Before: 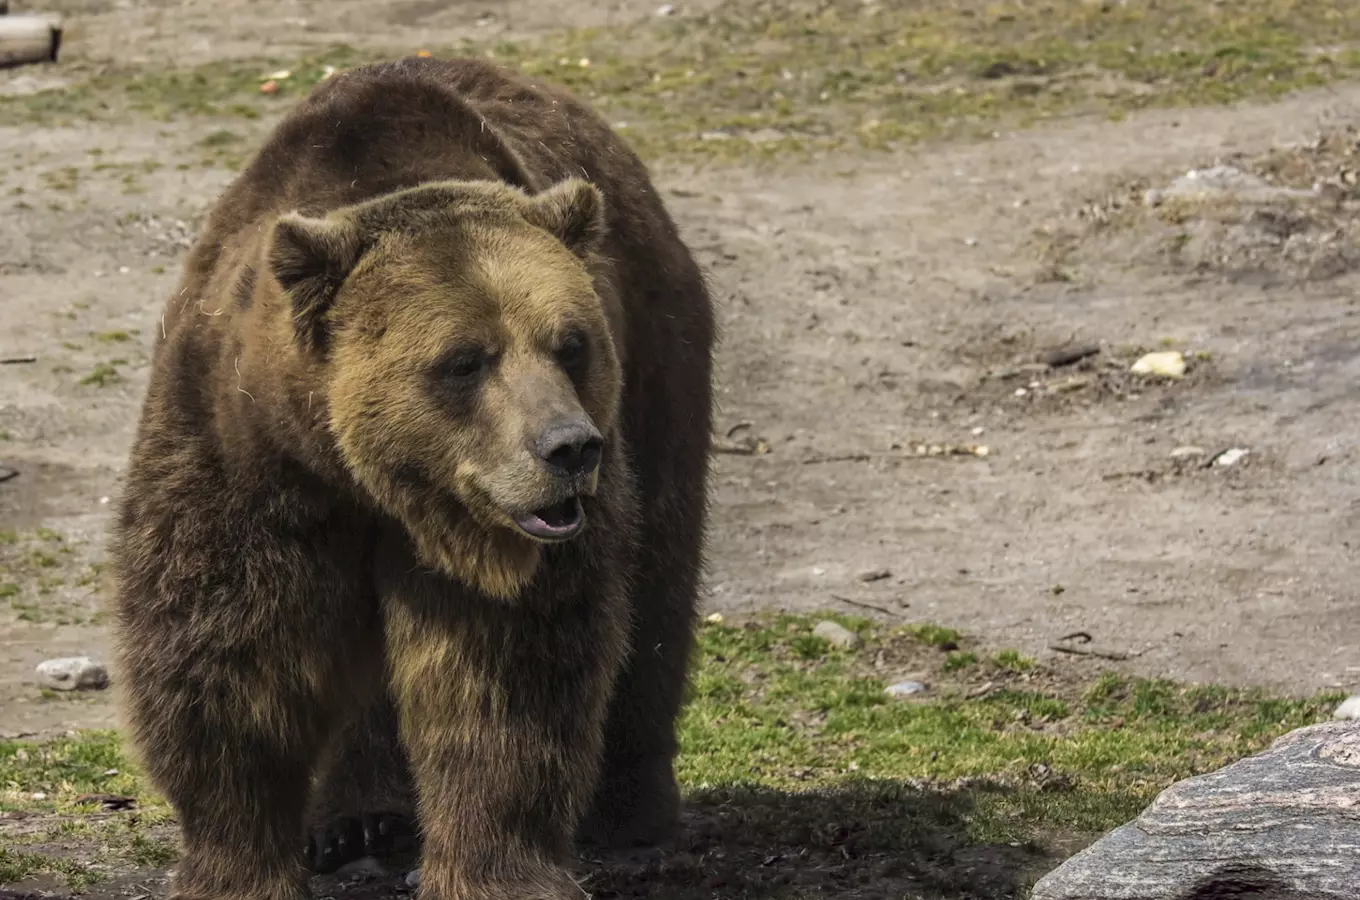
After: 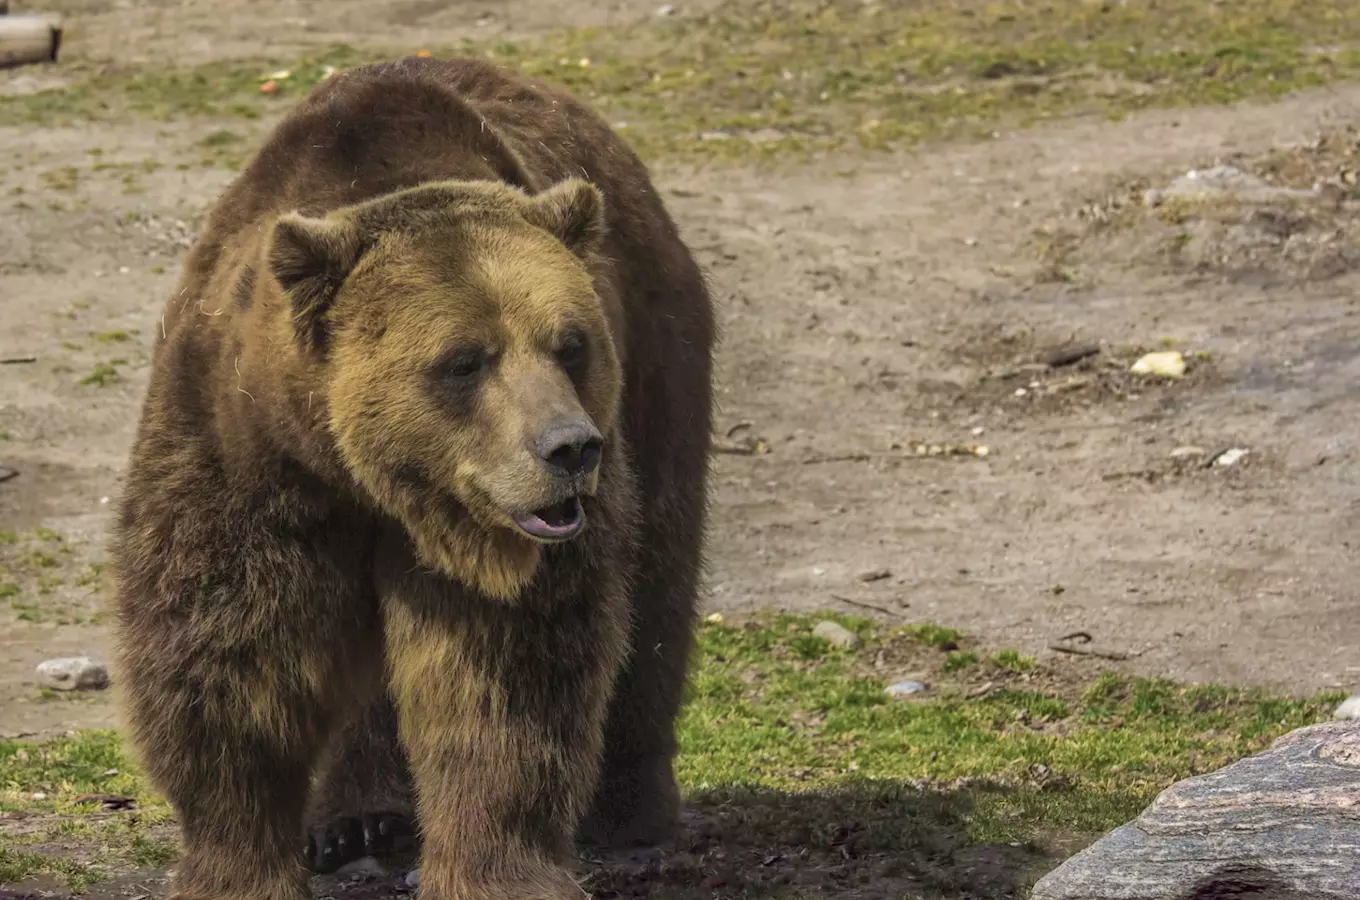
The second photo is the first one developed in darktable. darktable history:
shadows and highlights: on, module defaults
velvia: on, module defaults
